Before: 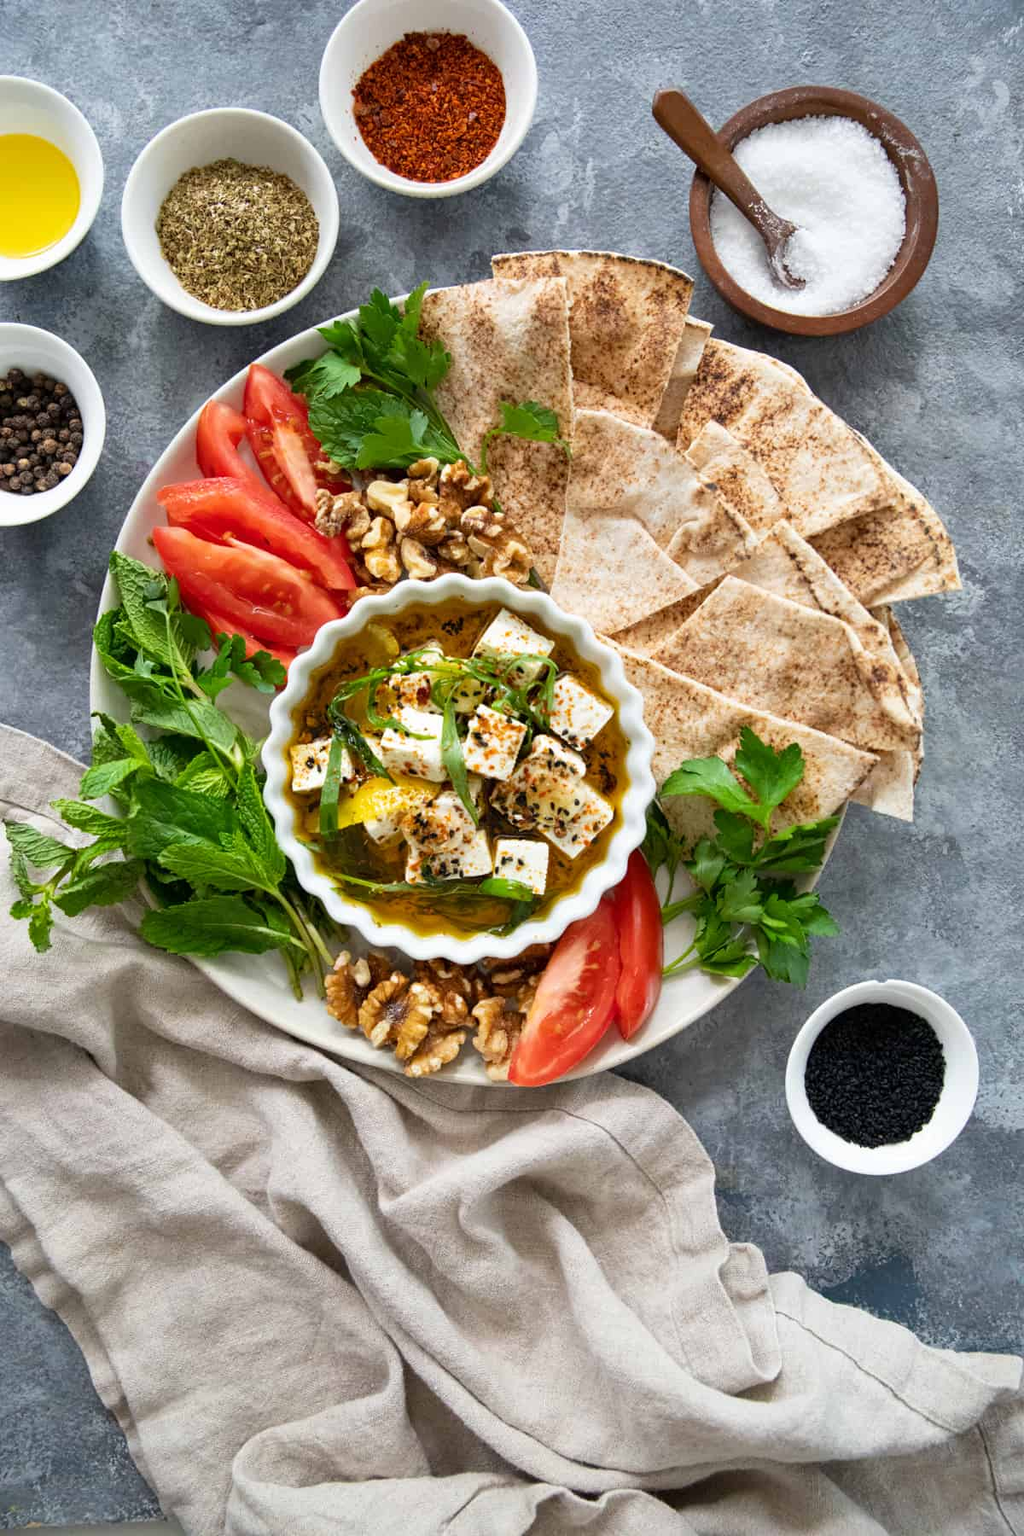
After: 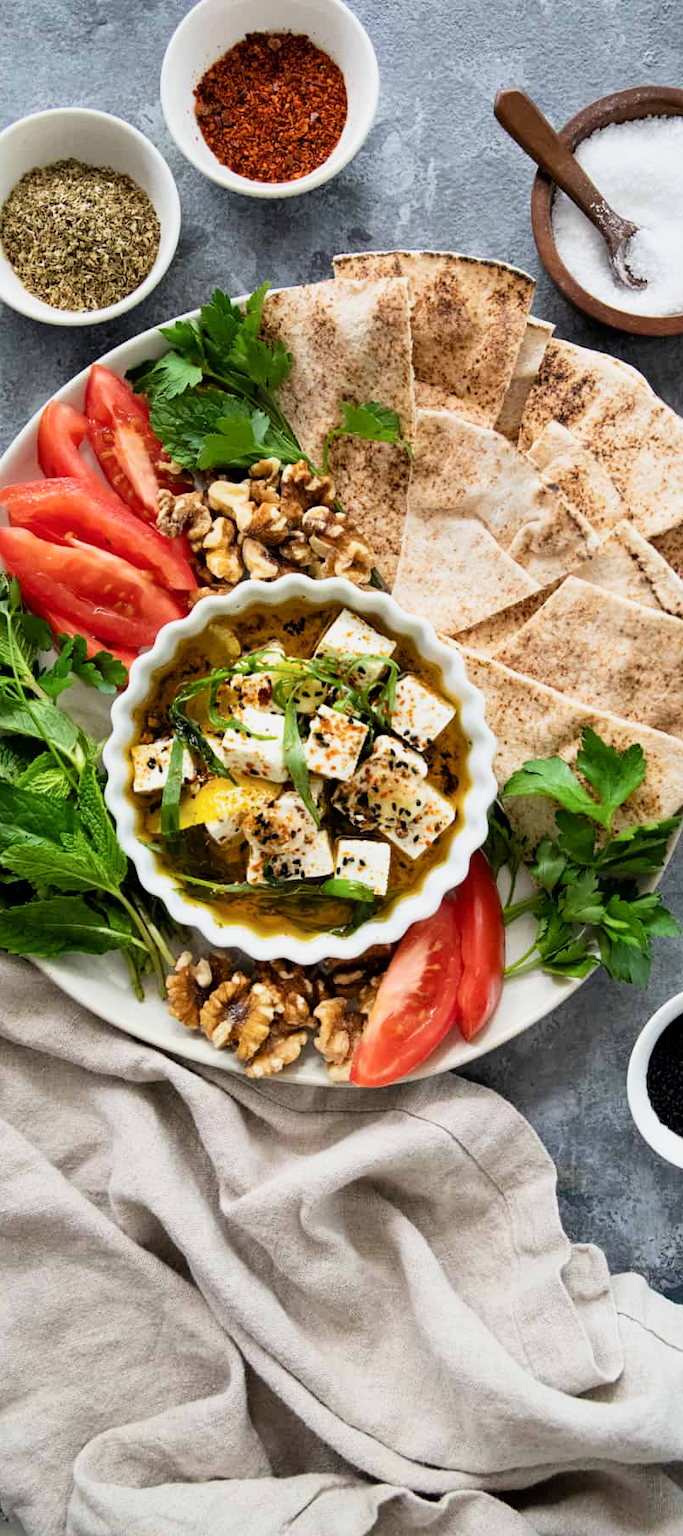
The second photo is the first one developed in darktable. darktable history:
filmic rgb: black relative exposure -8.07 EV, white relative exposure 3.01 EV, hardness 5.32, contrast 1.254
crop and rotate: left 15.574%, right 17.715%
